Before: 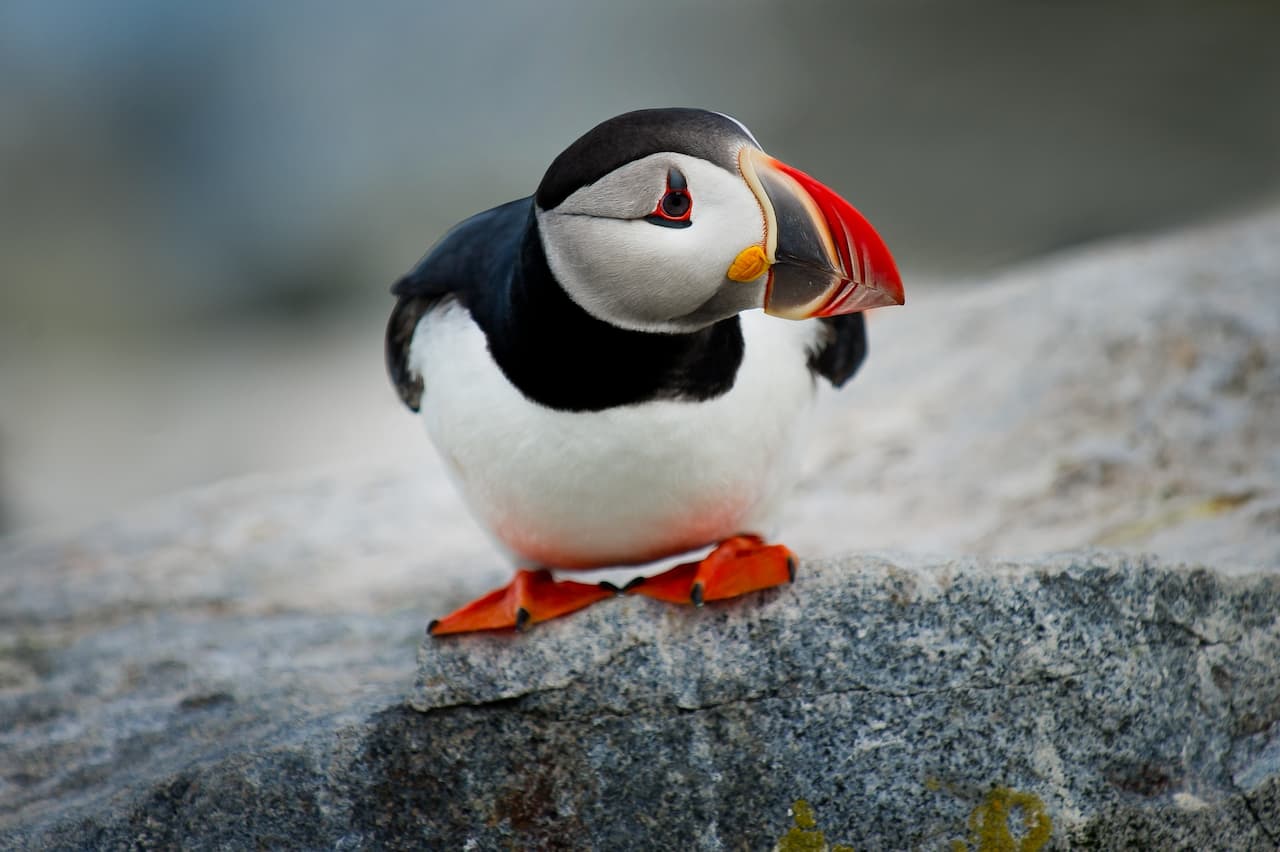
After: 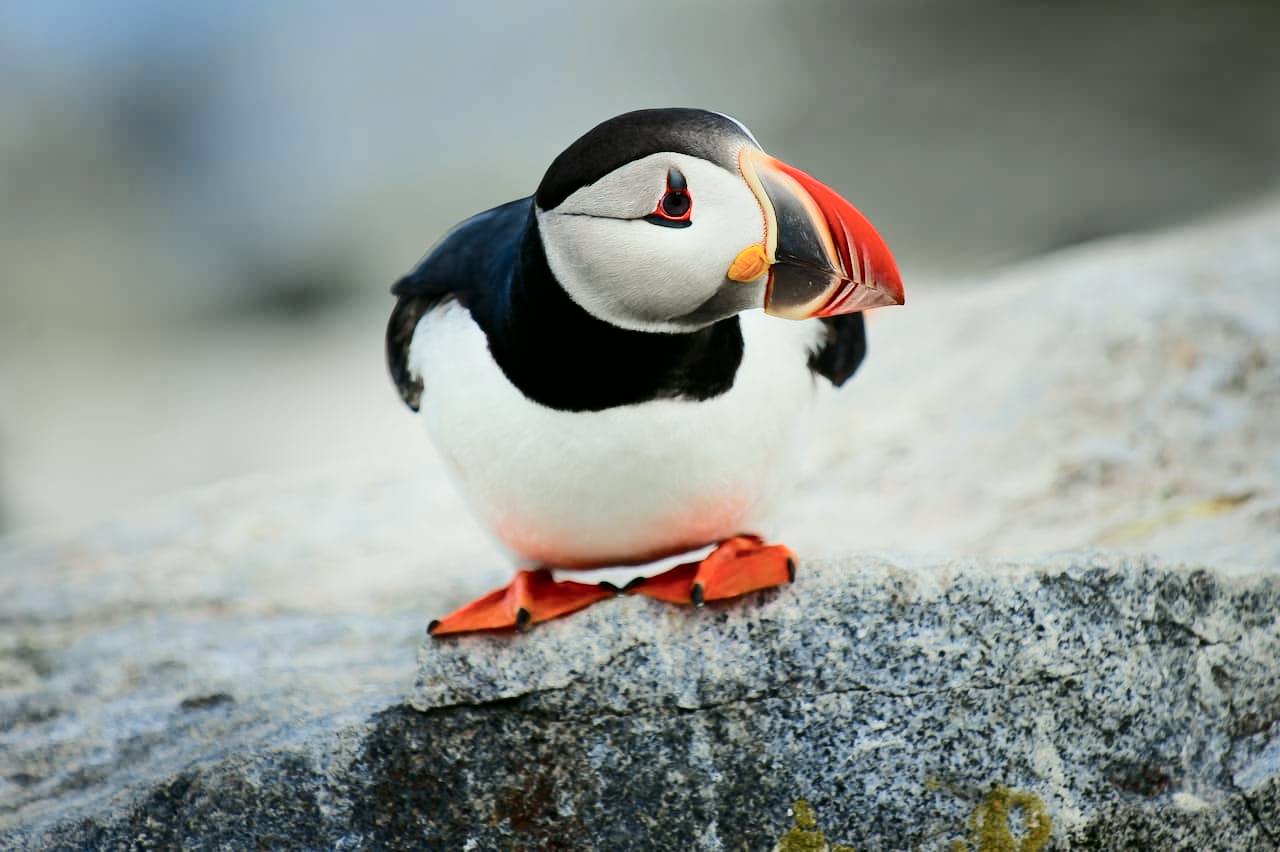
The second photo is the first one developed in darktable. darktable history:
tone curve: curves: ch0 [(0, 0) (0.21, 0.21) (0.43, 0.586) (0.65, 0.793) (1, 1)]; ch1 [(0, 0) (0.382, 0.447) (0.492, 0.484) (0.544, 0.547) (0.583, 0.578) (0.599, 0.595) (0.67, 0.673) (1, 1)]; ch2 [(0, 0) (0.411, 0.382) (0.492, 0.5) (0.531, 0.534) (0.56, 0.573) (0.599, 0.602) (0.696, 0.693) (1, 1)], color space Lab, independent channels, preserve colors none
